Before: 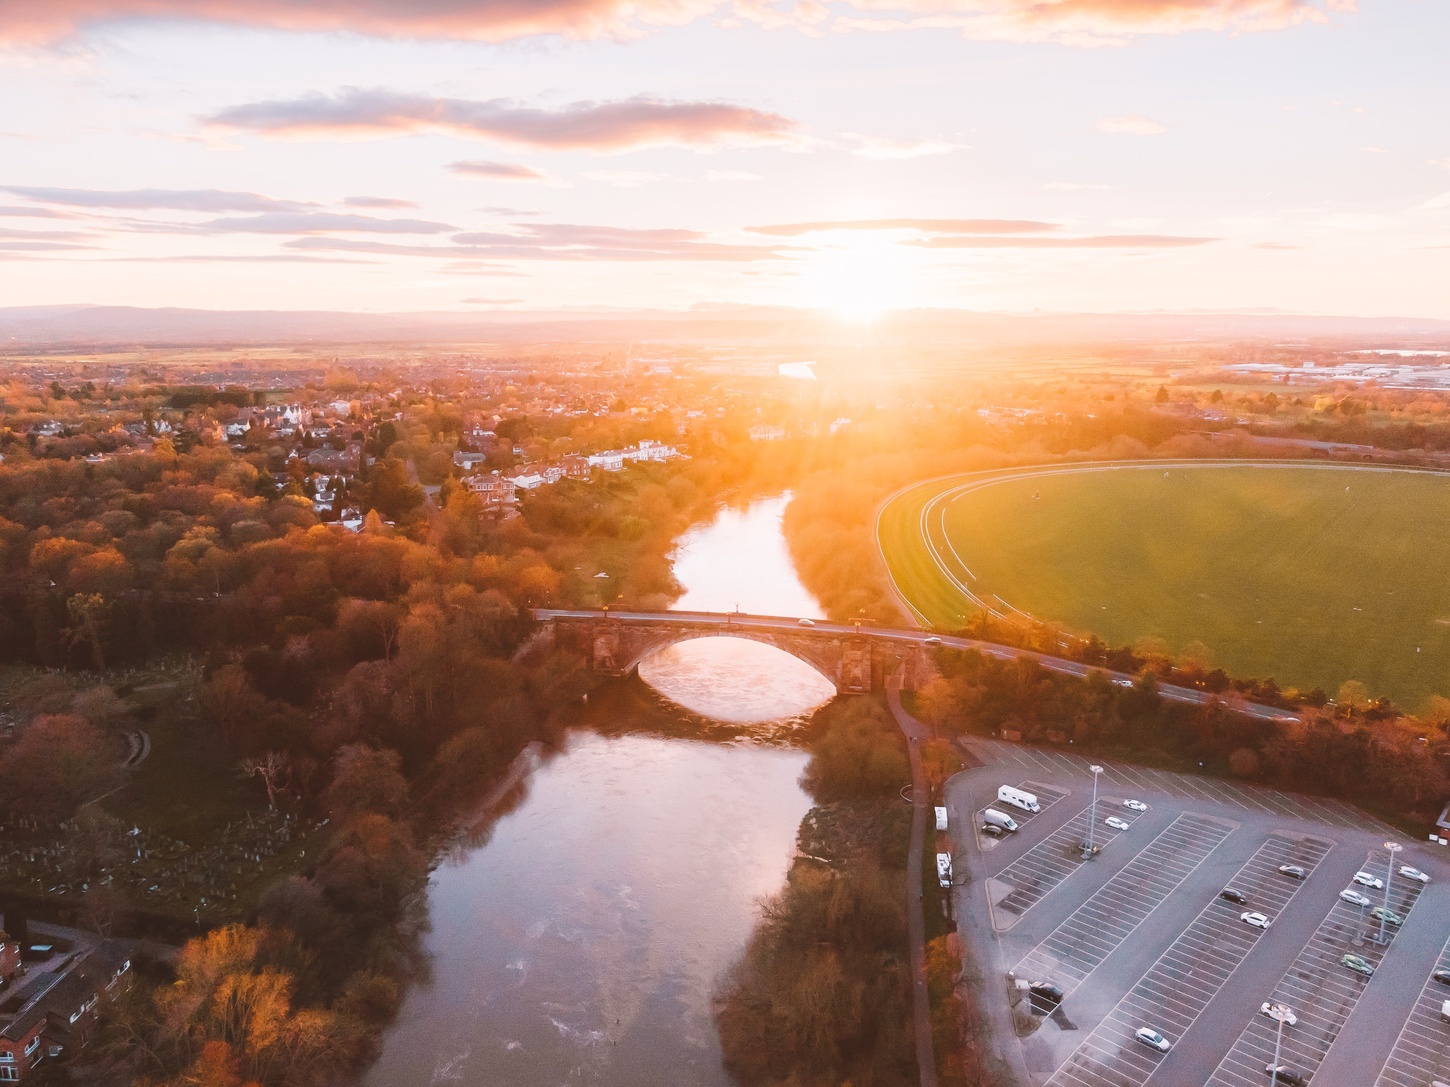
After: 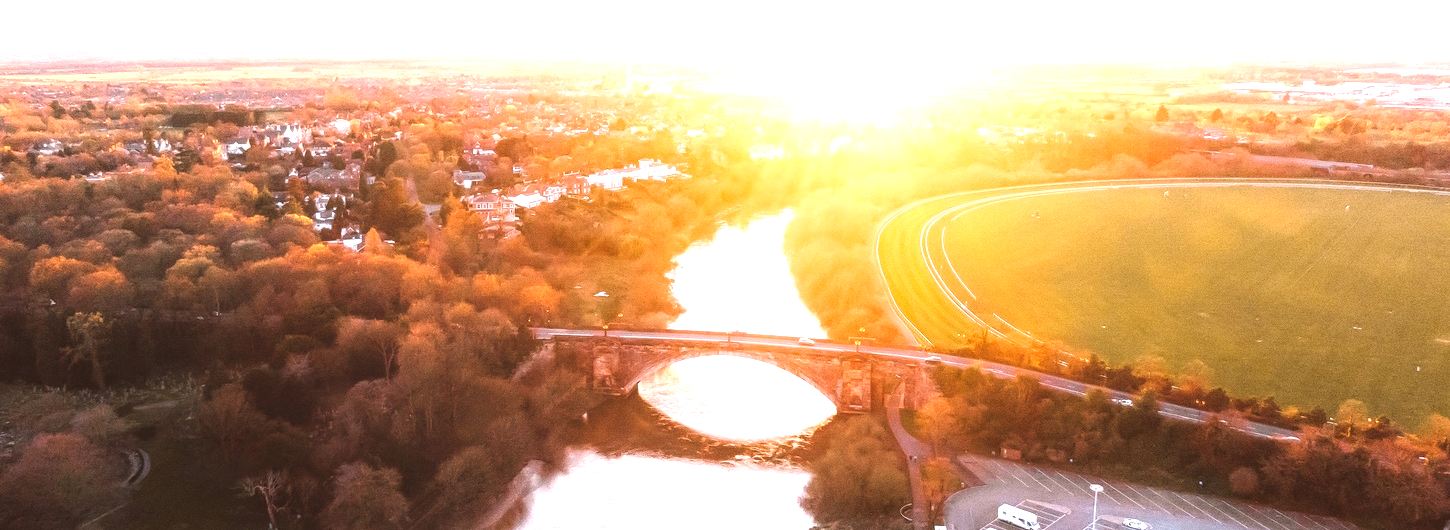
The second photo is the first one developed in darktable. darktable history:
local contrast: on, module defaults
tone equalizer: -8 EV -1.1 EV, -7 EV -1.05 EV, -6 EV -0.837 EV, -5 EV -0.554 EV, -3 EV 0.56 EV, -2 EV 0.86 EV, -1 EV 1 EV, +0 EV 1.06 EV
crop and rotate: top 25.959%, bottom 25.232%
